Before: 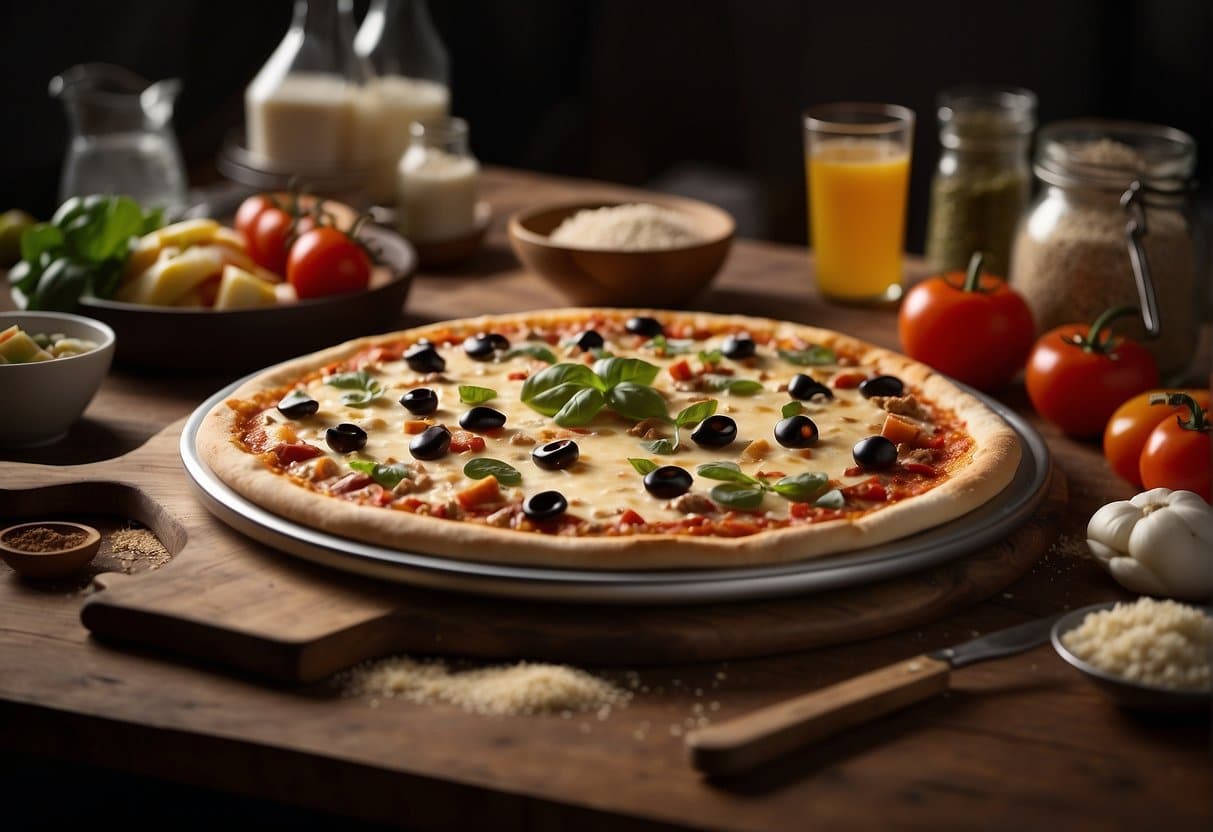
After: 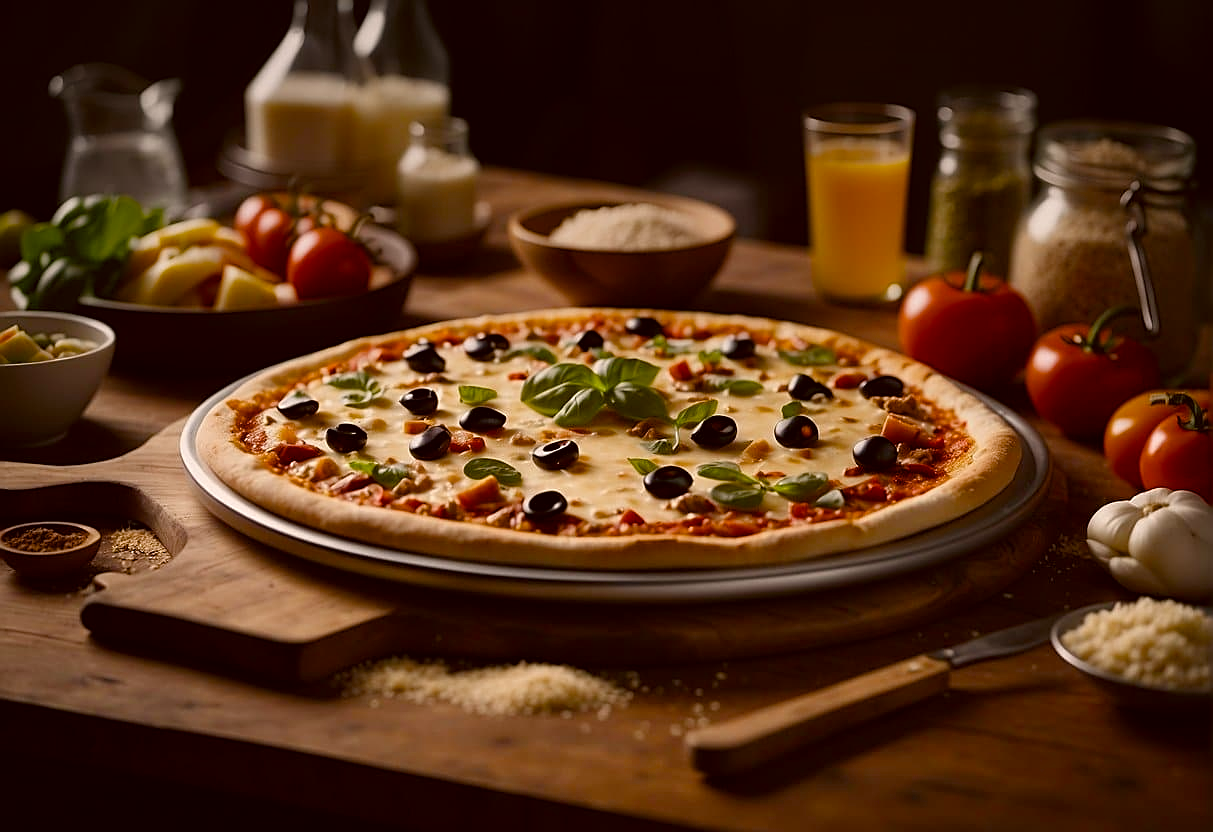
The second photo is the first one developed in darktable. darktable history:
sharpen: on, module defaults
color balance rgb: perceptual saturation grading › global saturation 20%, perceptual saturation grading › highlights -25%, perceptual saturation grading › shadows 50%
color correction: highlights a* 6.27, highlights b* 8.19, shadows a* 5.94, shadows b* 7.23, saturation 0.9
graduated density: on, module defaults
